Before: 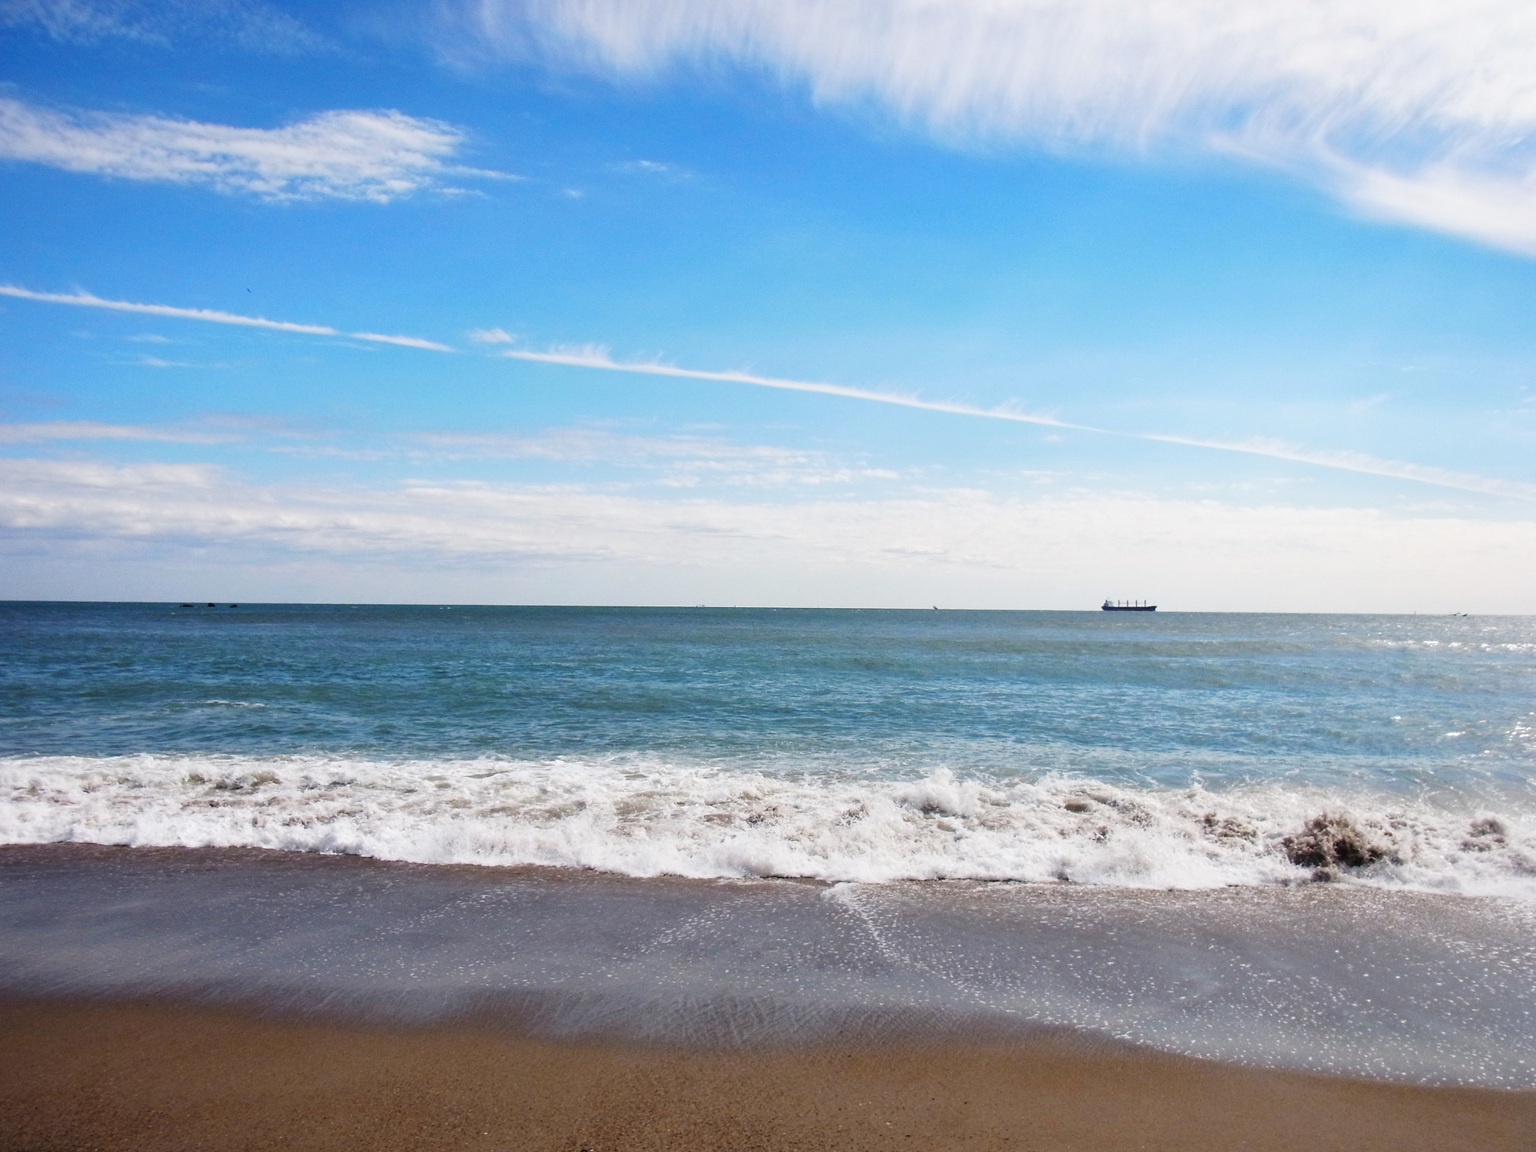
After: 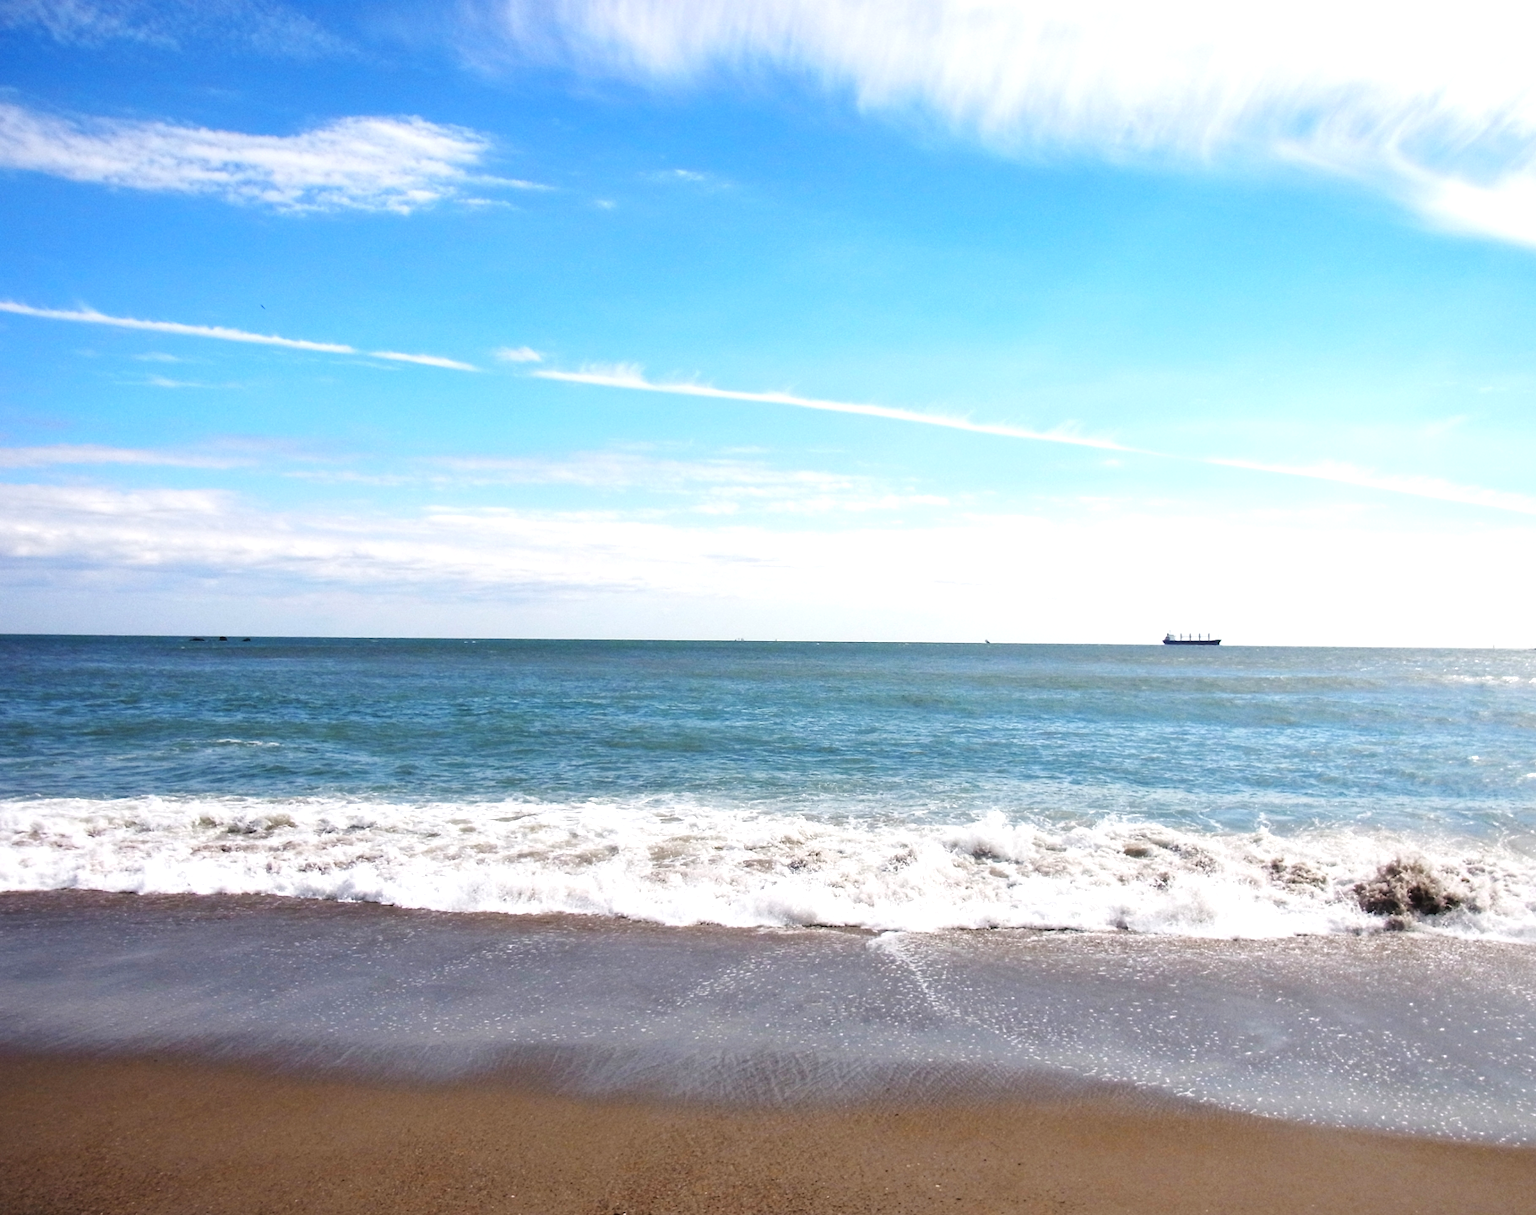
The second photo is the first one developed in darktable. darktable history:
crop and rotate: left 0%, right 5.244%
exposure: exposure 0.482 EV, compensate exposure bias true, compensate highlight preservation false
